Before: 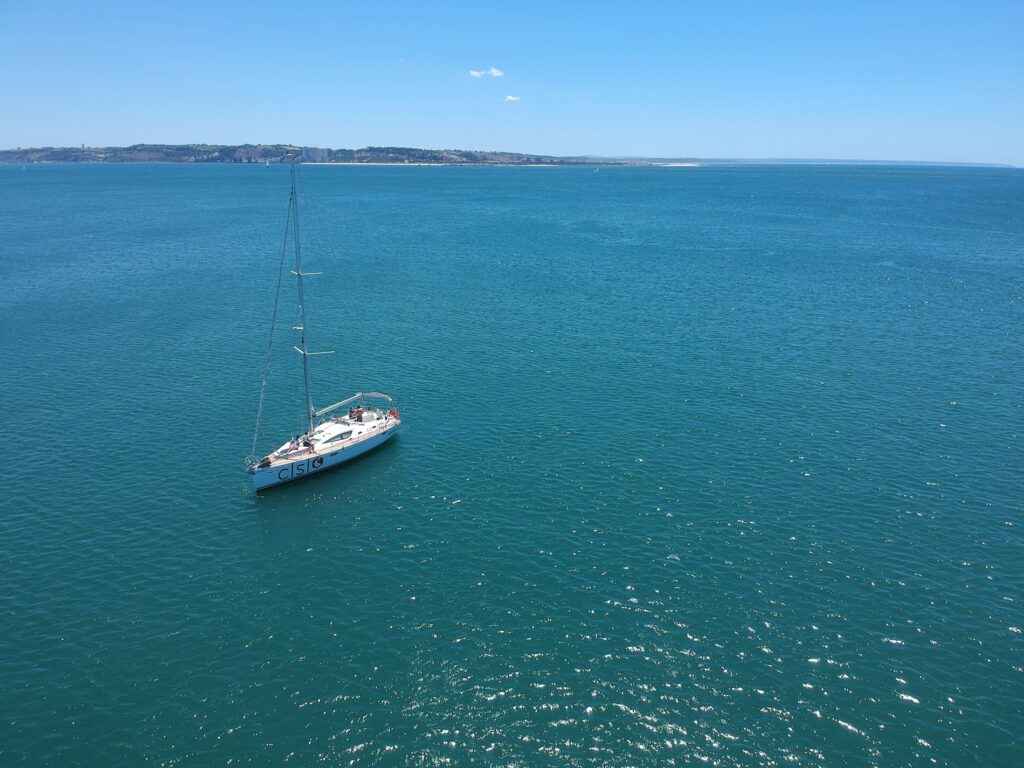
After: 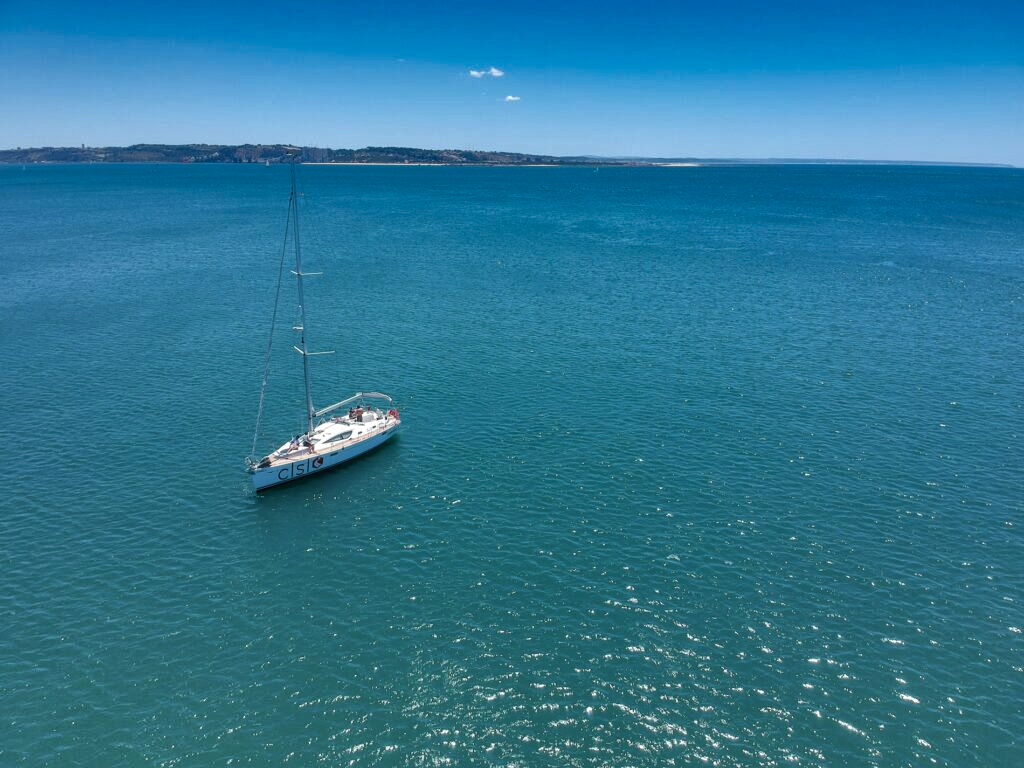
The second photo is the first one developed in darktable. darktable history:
local contrast: detail 130%
shadows and highlights: radius 123.98, shadows 100, white point adjustment -3, highlights -100, highlights color adjustment 89.84%, soften with gaussian
